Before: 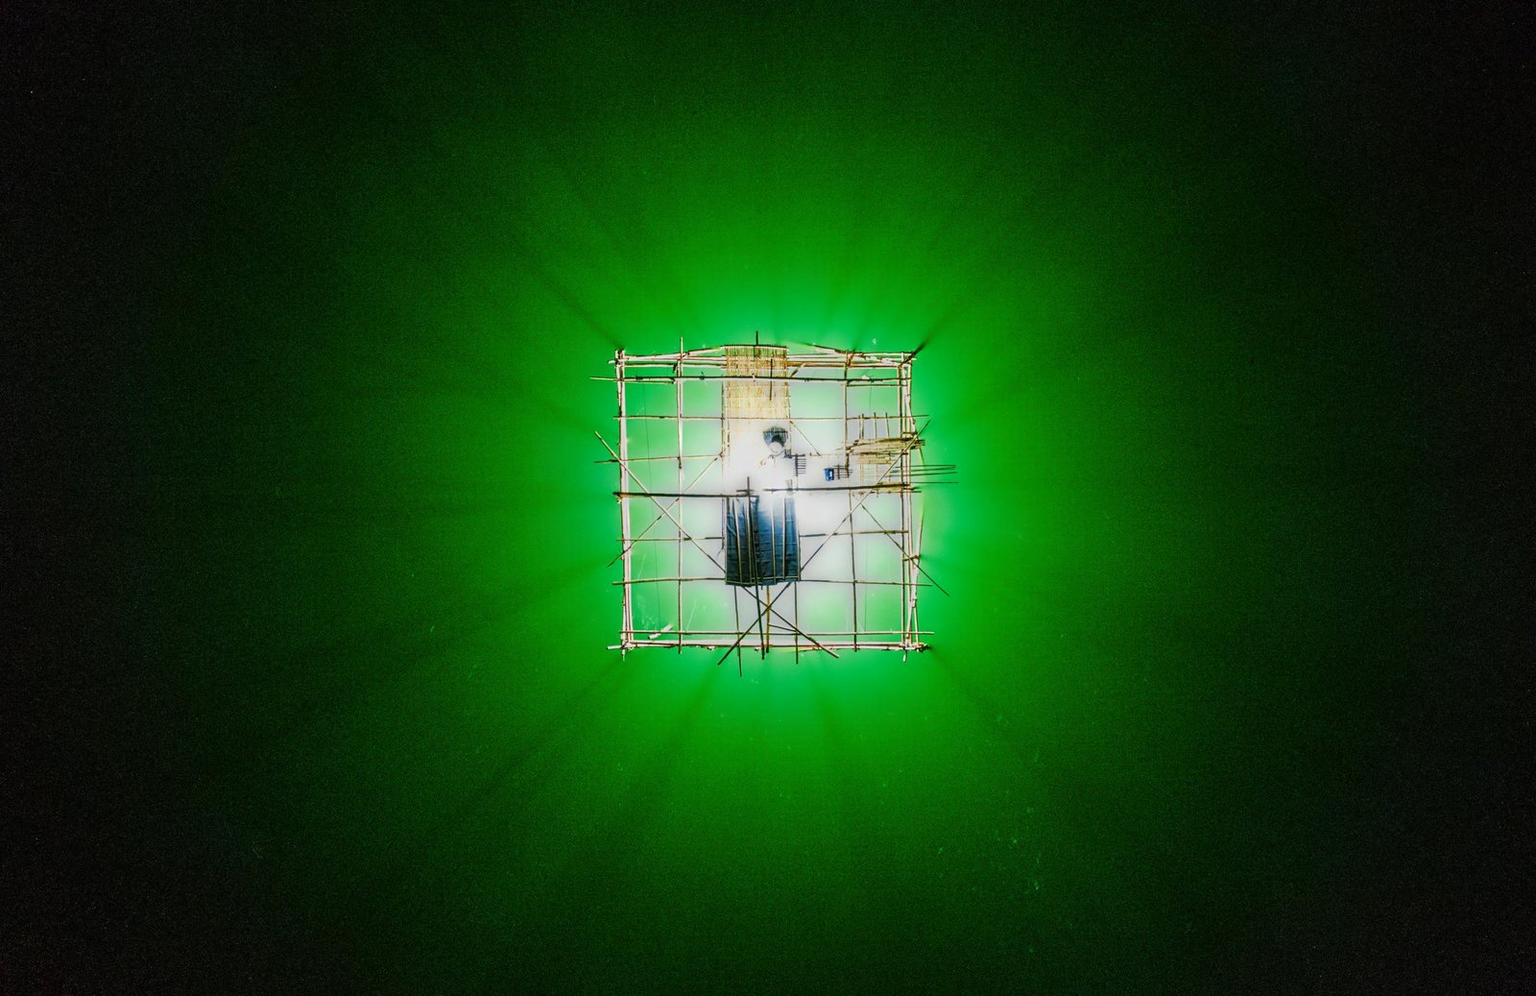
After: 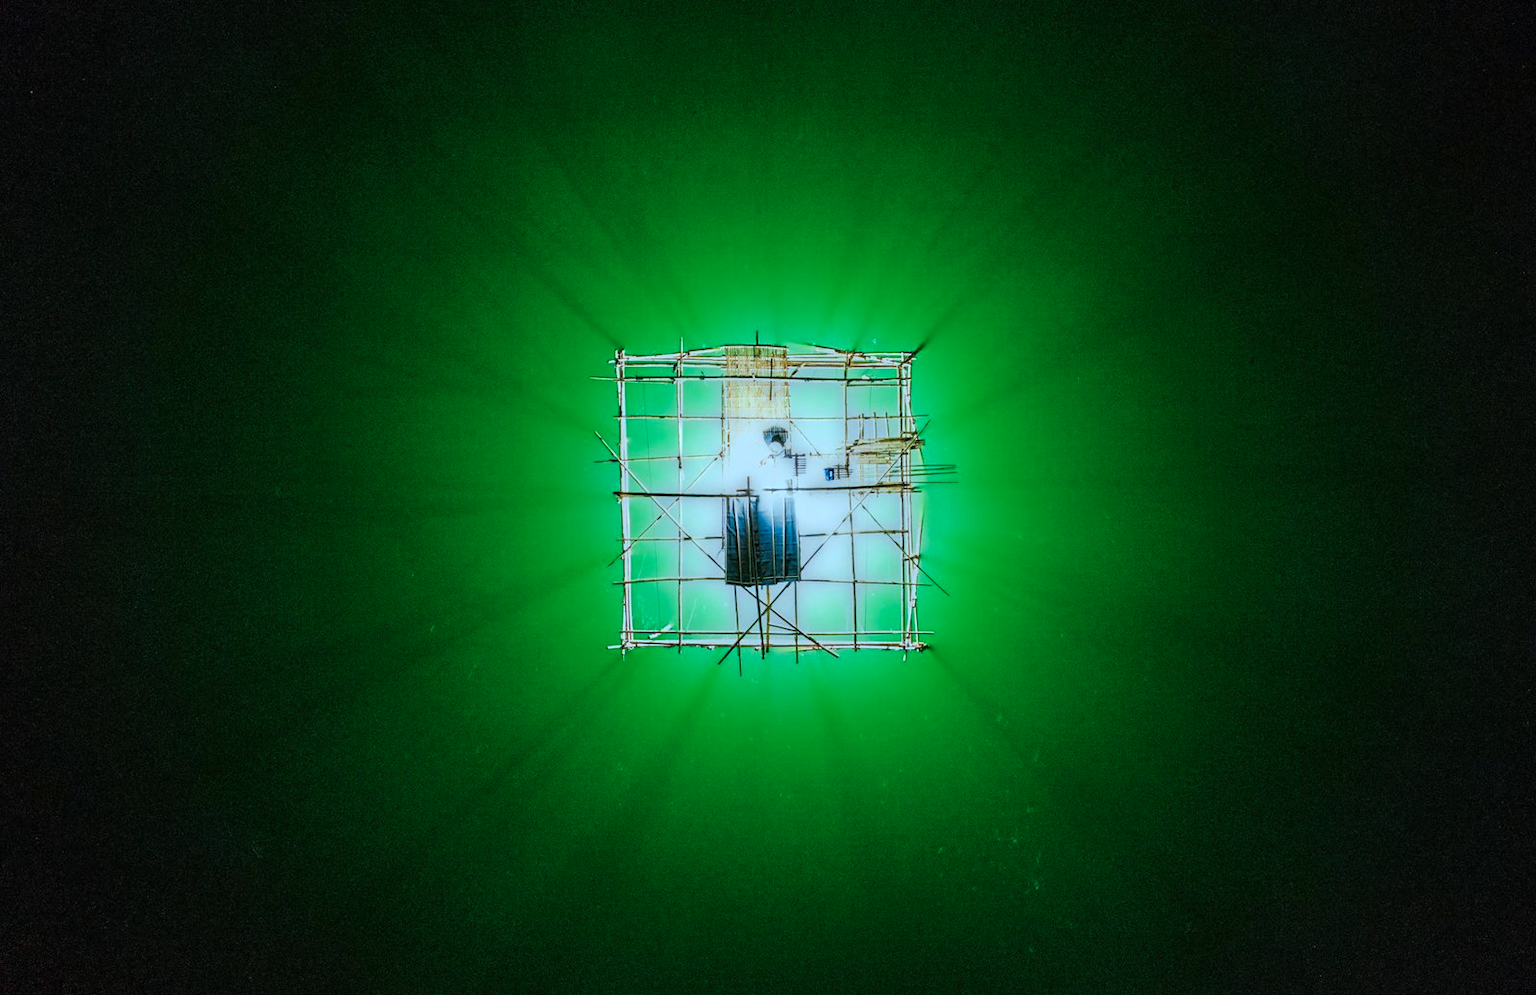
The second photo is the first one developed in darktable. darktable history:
tone equalizer: on, module defaults
white balance: red 0.976, blue 1.04
color correction: highlights a* -11.71, highlights b* -15.58
